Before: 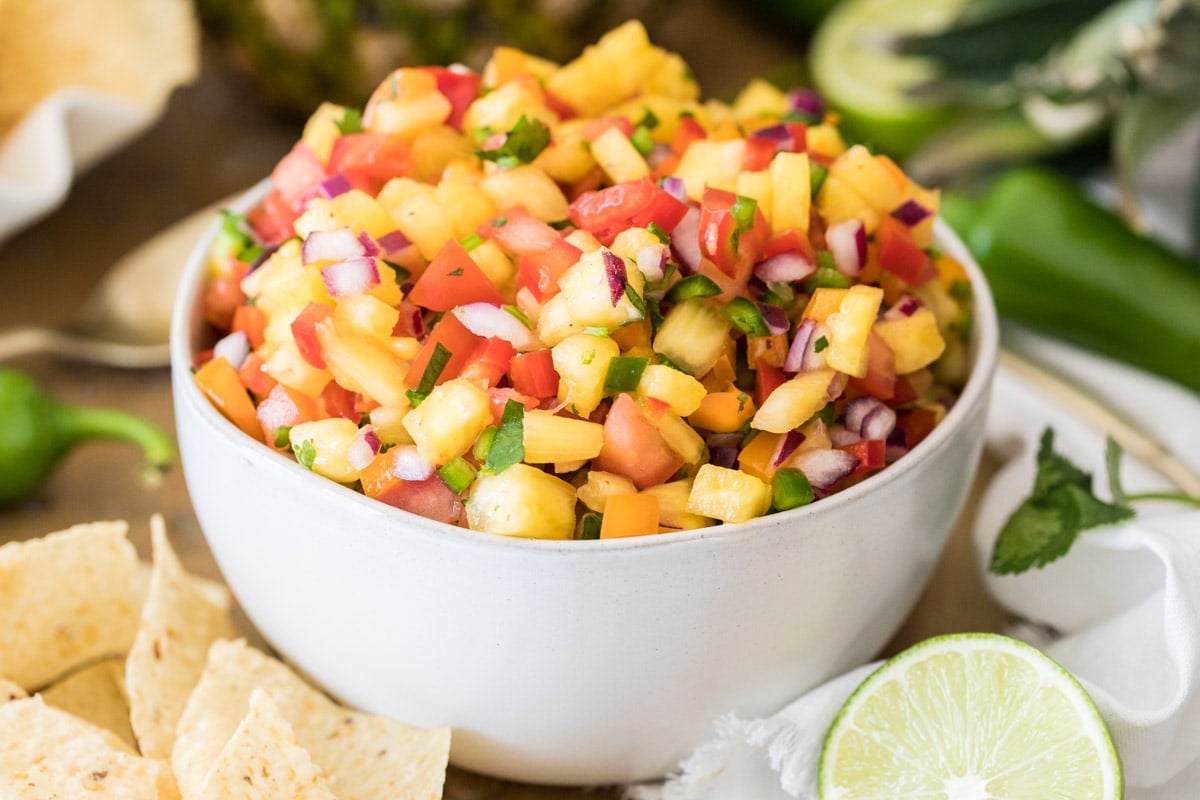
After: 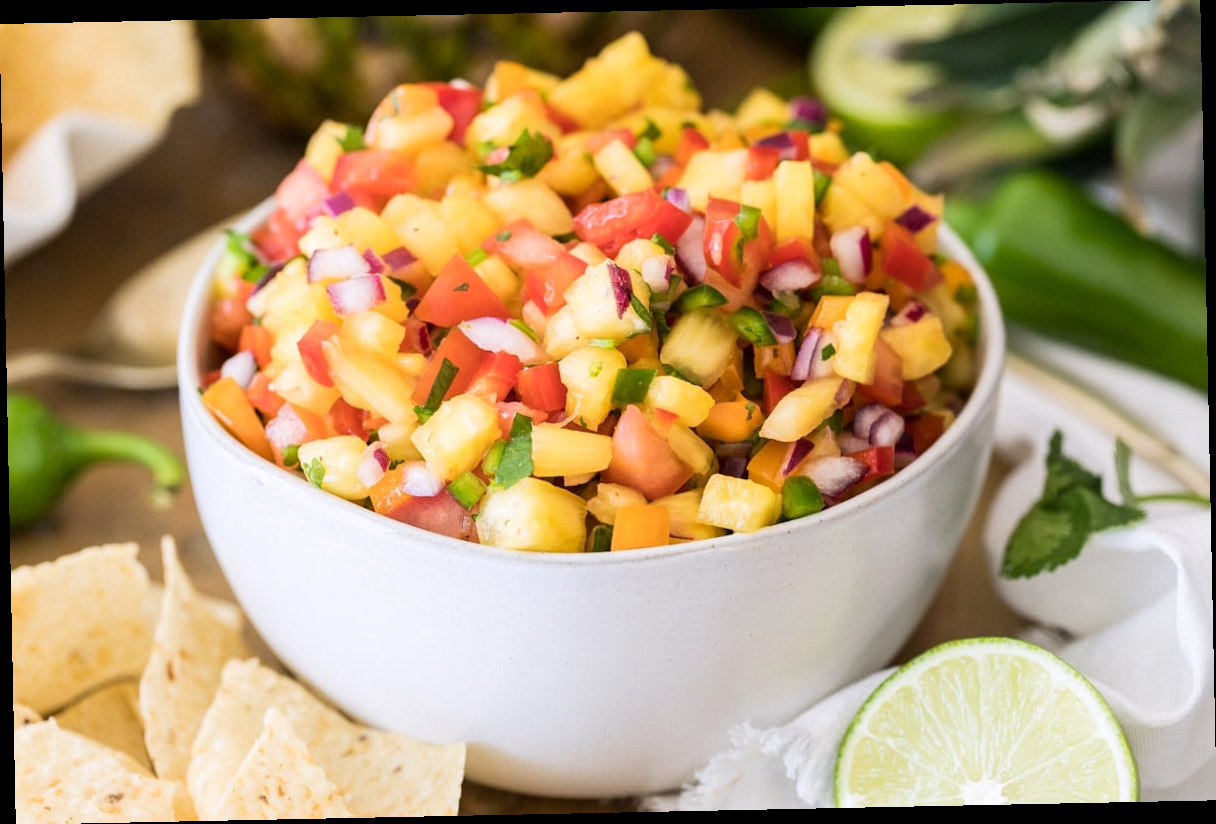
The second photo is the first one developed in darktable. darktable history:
rotate and perspective: rotation -1.17°, automatic cropping off
white balance: red 1.004, blue 1.024
tone equalizer: on, module defaults
